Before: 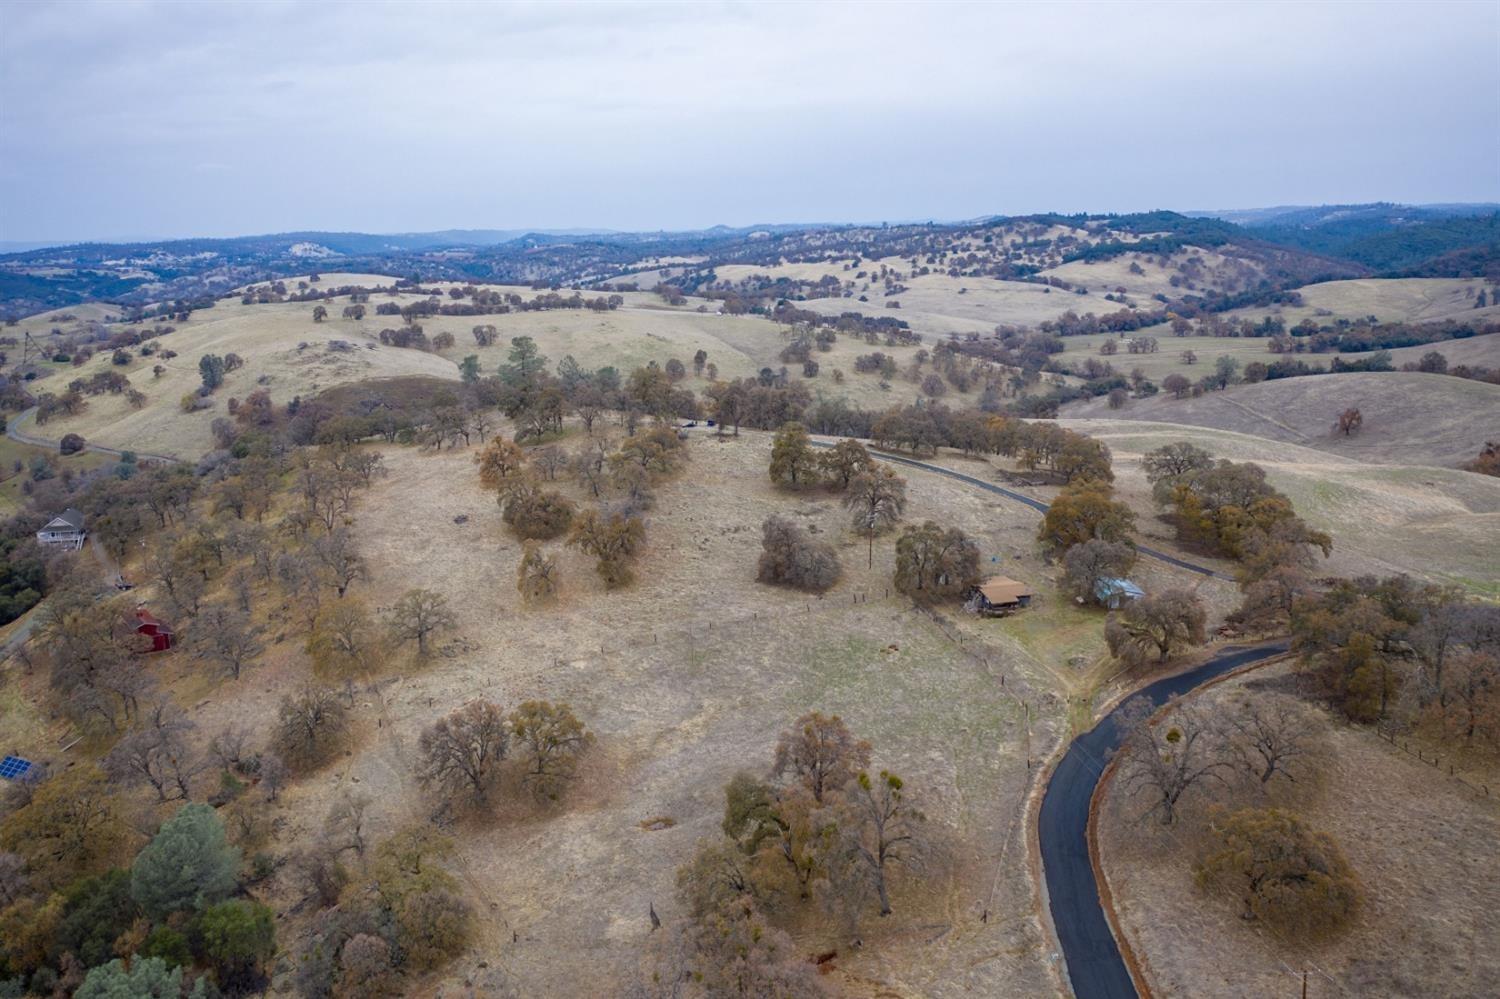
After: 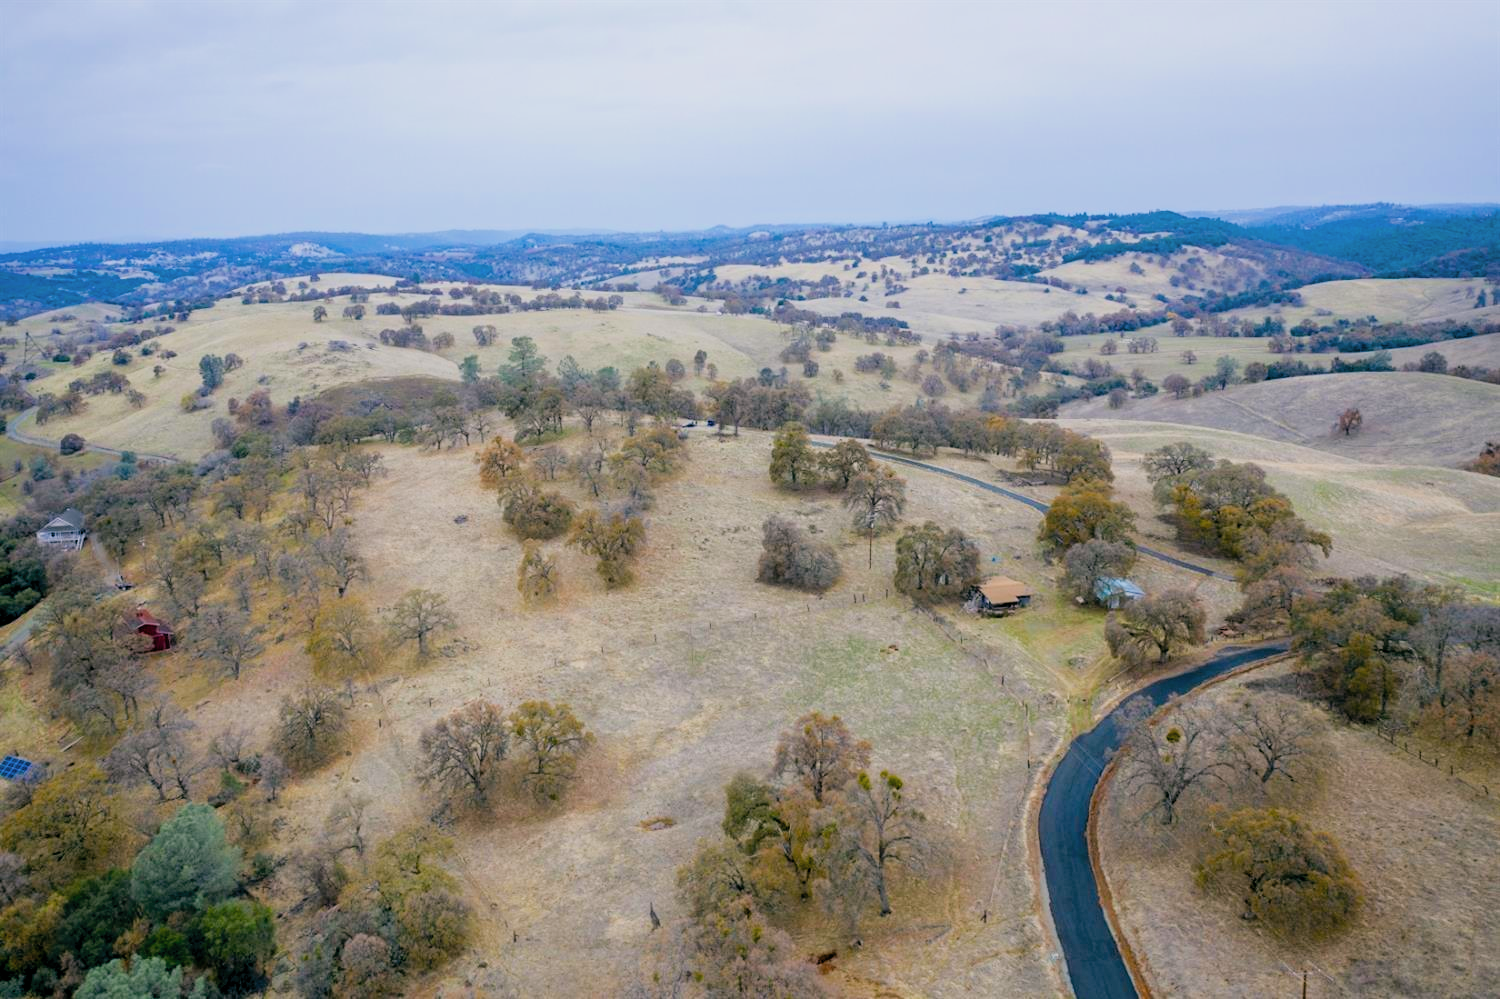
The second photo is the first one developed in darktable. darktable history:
contrast brightness saturation: contrast 0.051, brightness 0.064, saturation 0.007
filmic rgb: black relative exposure -7.65 EV, white relative exposure 4.56 EV, hardness 3.61
color balance rgb: shadows lift › chroma 1.002%, shadows lift › hue 243.64°, highlights gain › chroma 0.168%, highlights gain › hue 331.82°, global offset › luminance -0.337%, global offset › chroma 0.115%, global offset › hue 162.23°, linear chroma grading › global chroma -0.697%, perceptual saturation grading › global saturation 25.463%, perceptual brilliance grading › global brilliance 12.434%, global vibrance 20%
